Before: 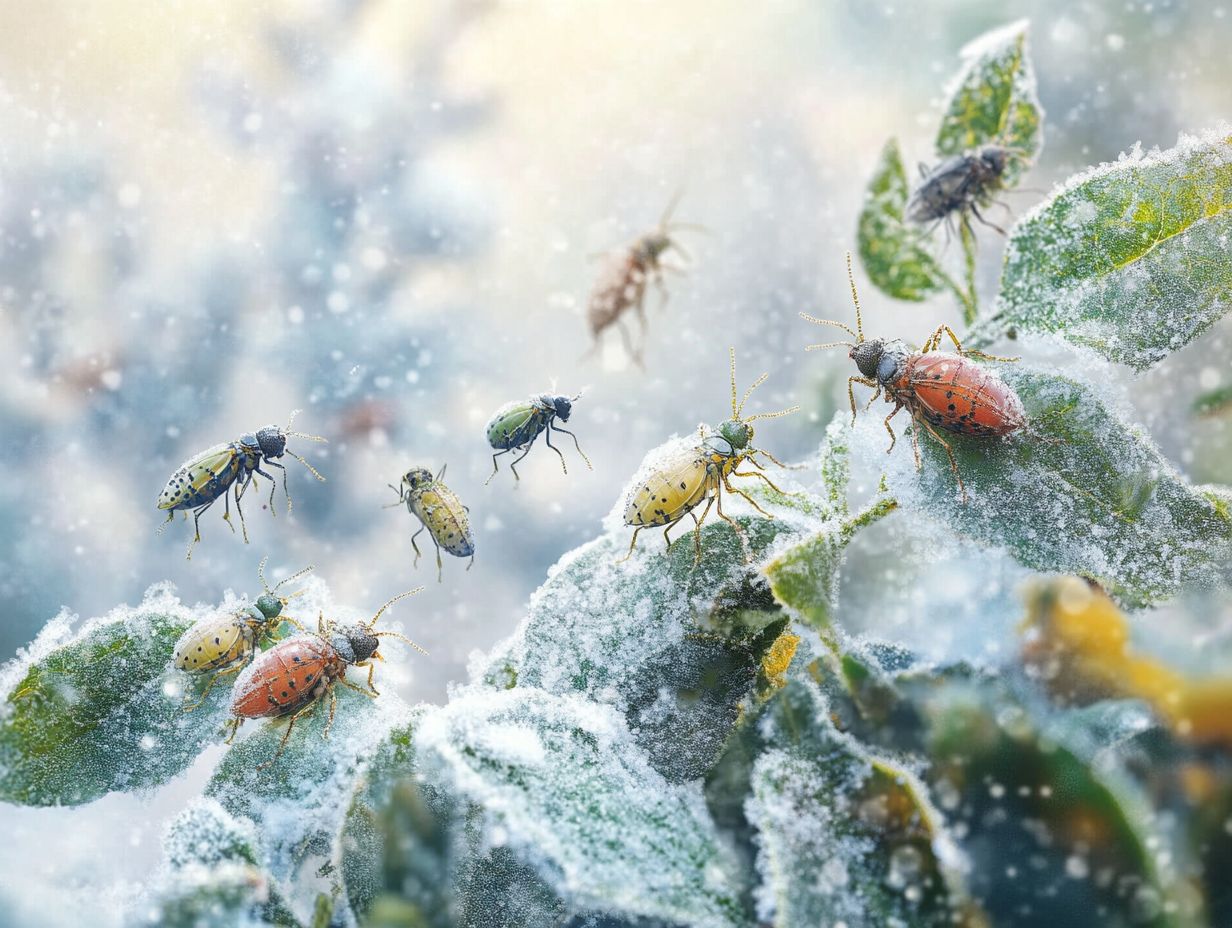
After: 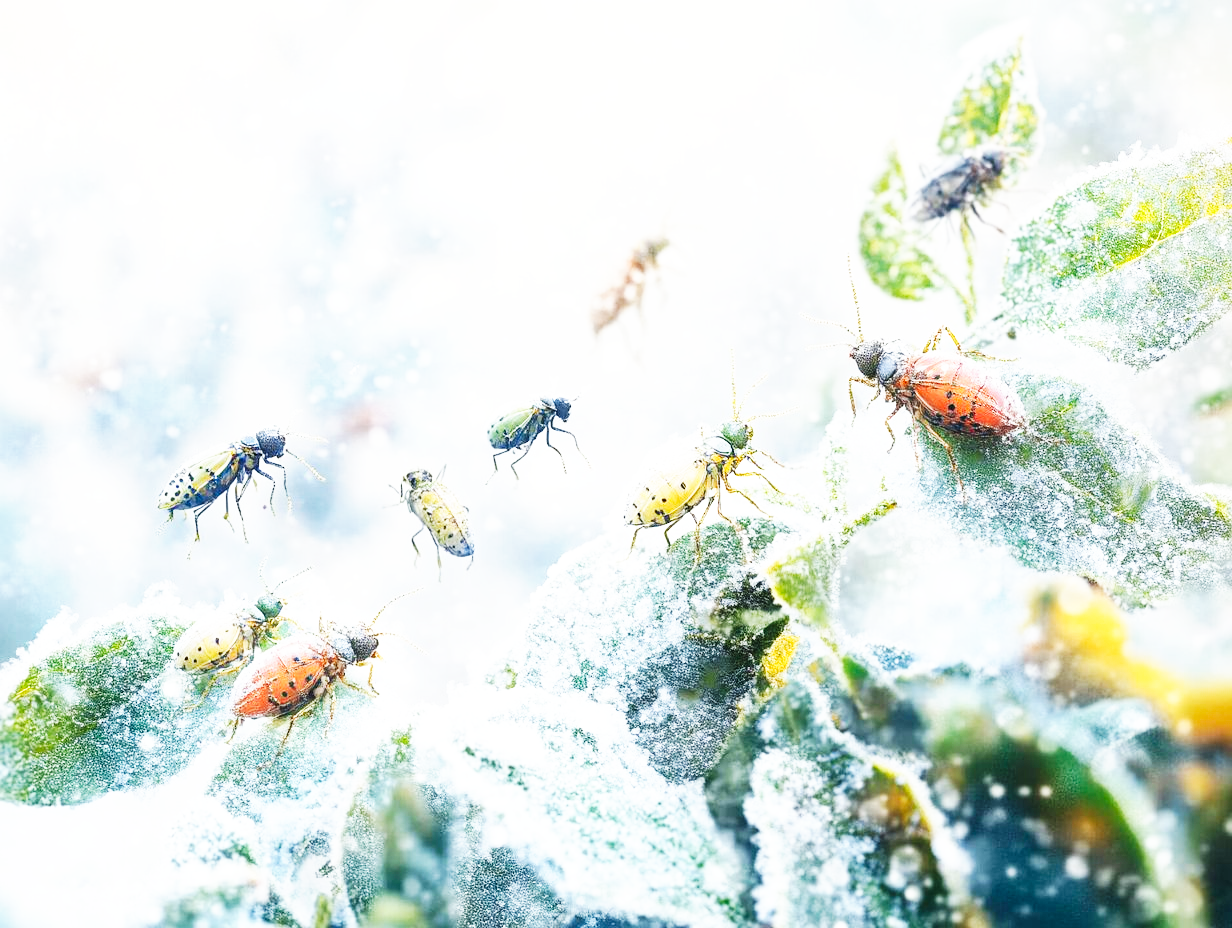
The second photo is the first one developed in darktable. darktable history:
exposure: exposure 0.2 EV, compensate highlight preservation false
base curve: curves: ch0 [(0, 0) (0.007, 0.004) (0.027, 0.03) (0.046, 0.07) (0.207, 0.54) (0.442, 0.872) (0.673, 0.972) (1, 1)], preserve colors none
